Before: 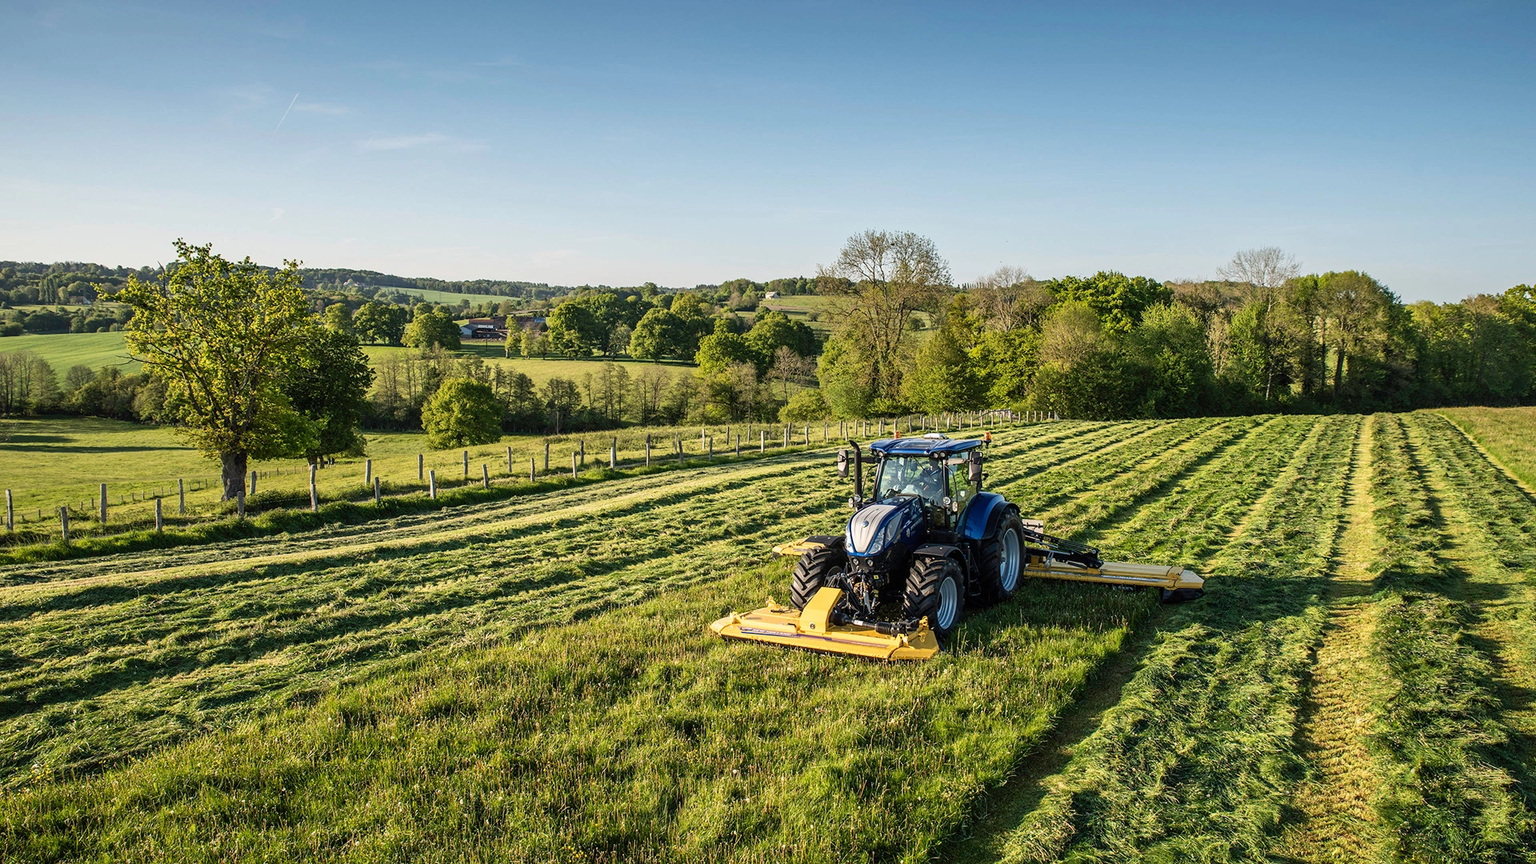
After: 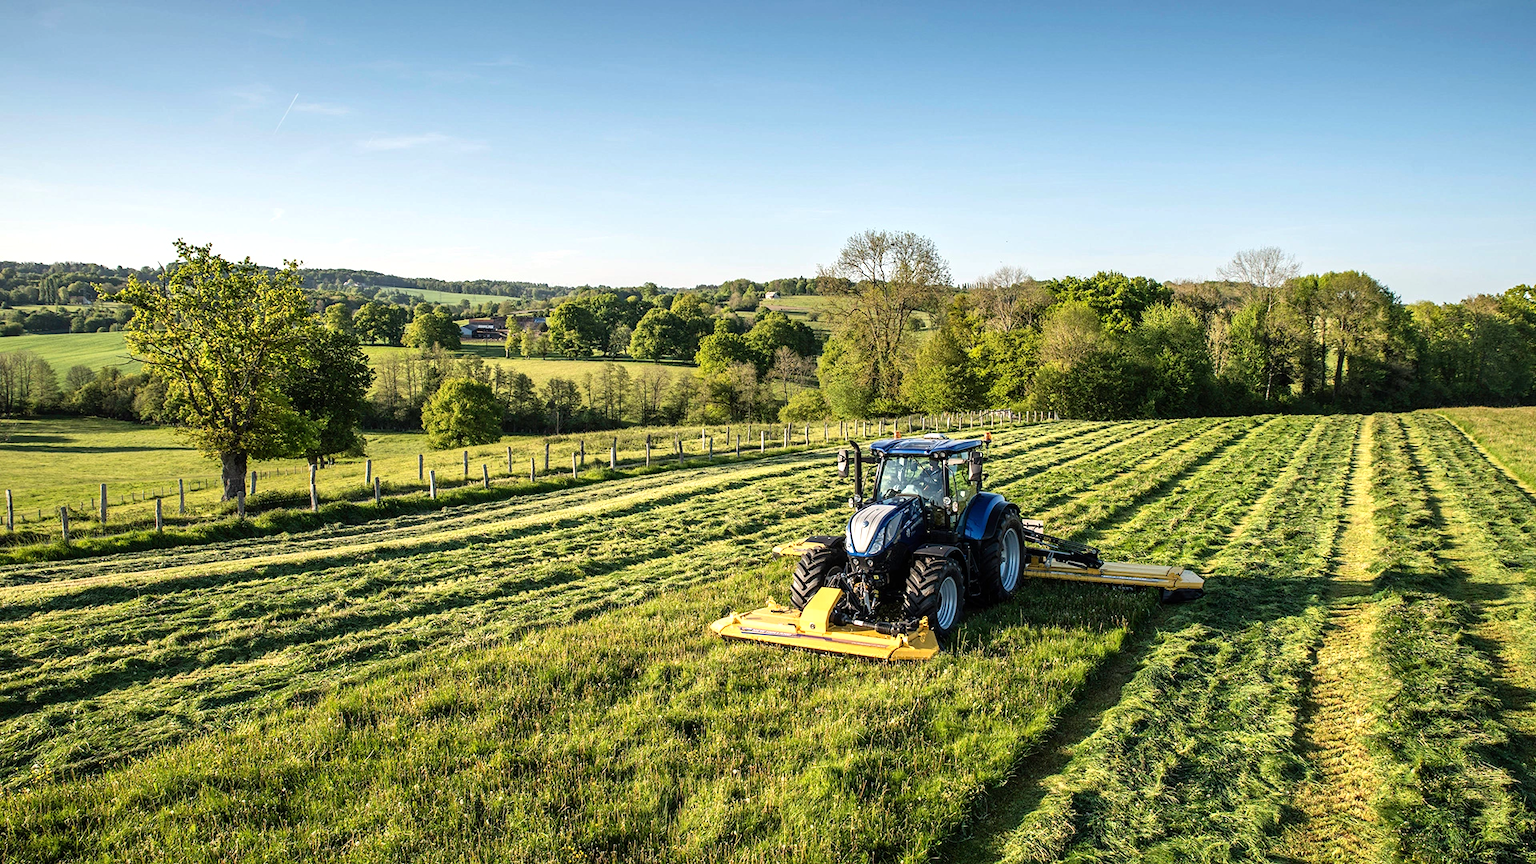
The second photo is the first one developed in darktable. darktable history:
tone equalizer: -8 EV -0.415 EV, -7 EV -0.395 EV, -6 EV -0.341 EV, -5 EV -0.2 EV, -3 EV 0.249 EV, -2 EV 0.332 EV, -1 EV 0.385 EV, +0 EV 0.398 EV
